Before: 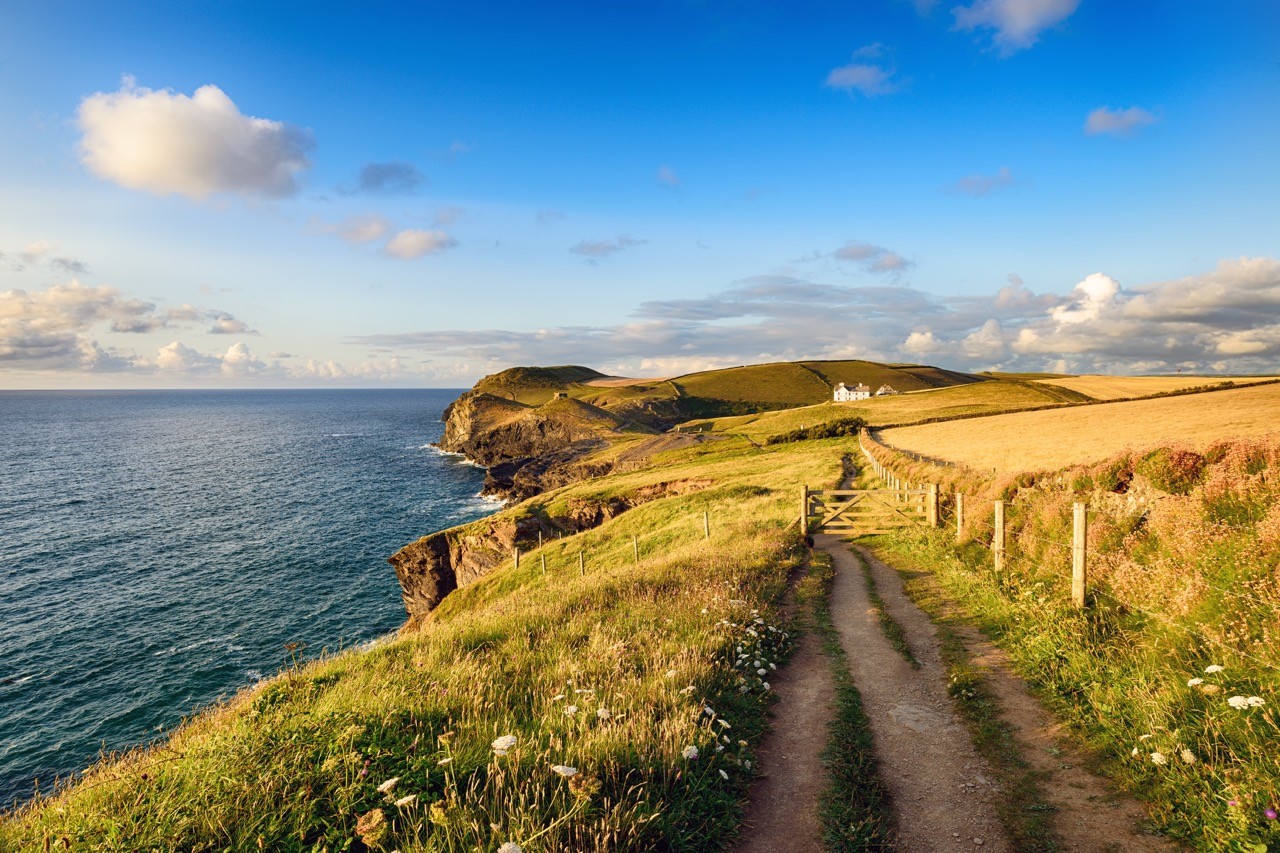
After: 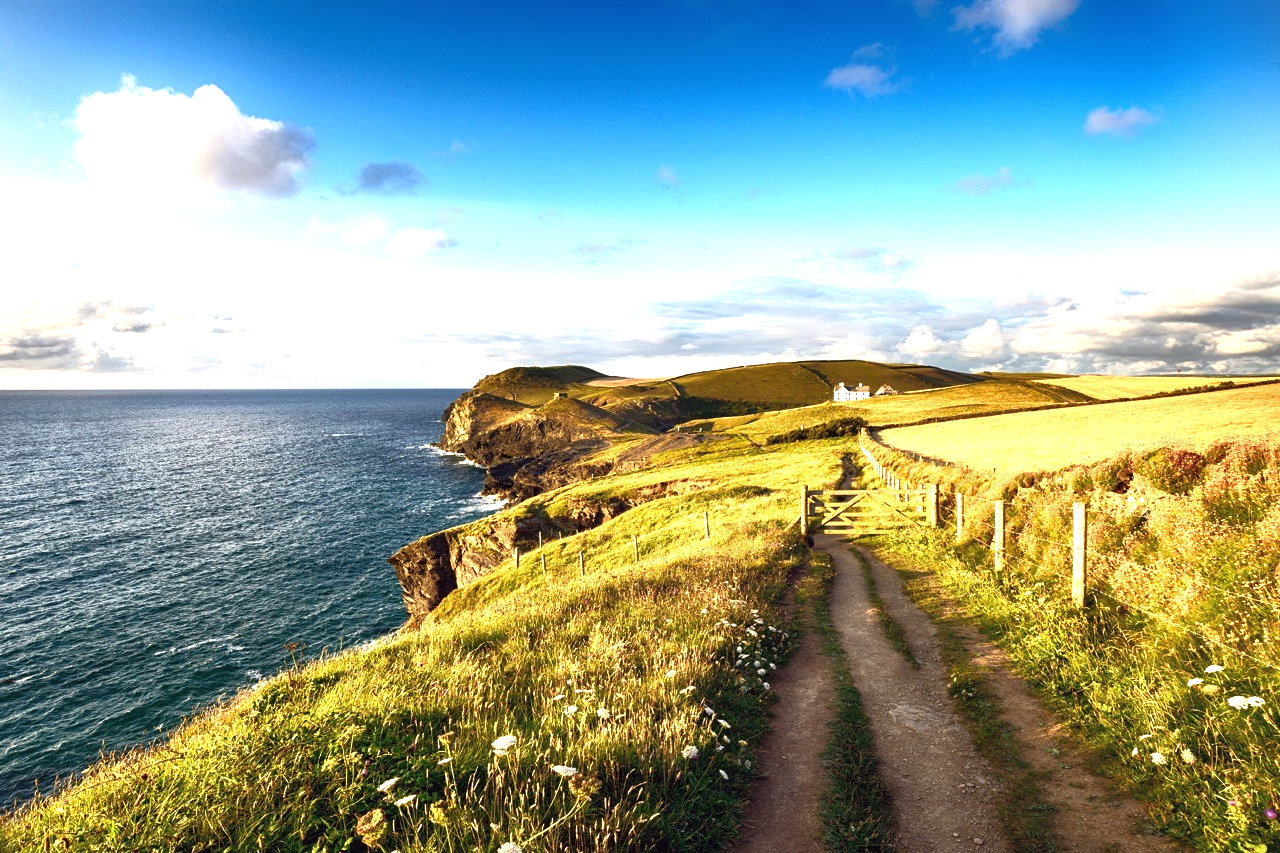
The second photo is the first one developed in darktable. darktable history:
exposure: black level correction 0, exposure 1 EV, compensate highlight preservation false
rgb curve: curves: ch0 [(0, 0) (0.415, 0.237) (1, 1)]
